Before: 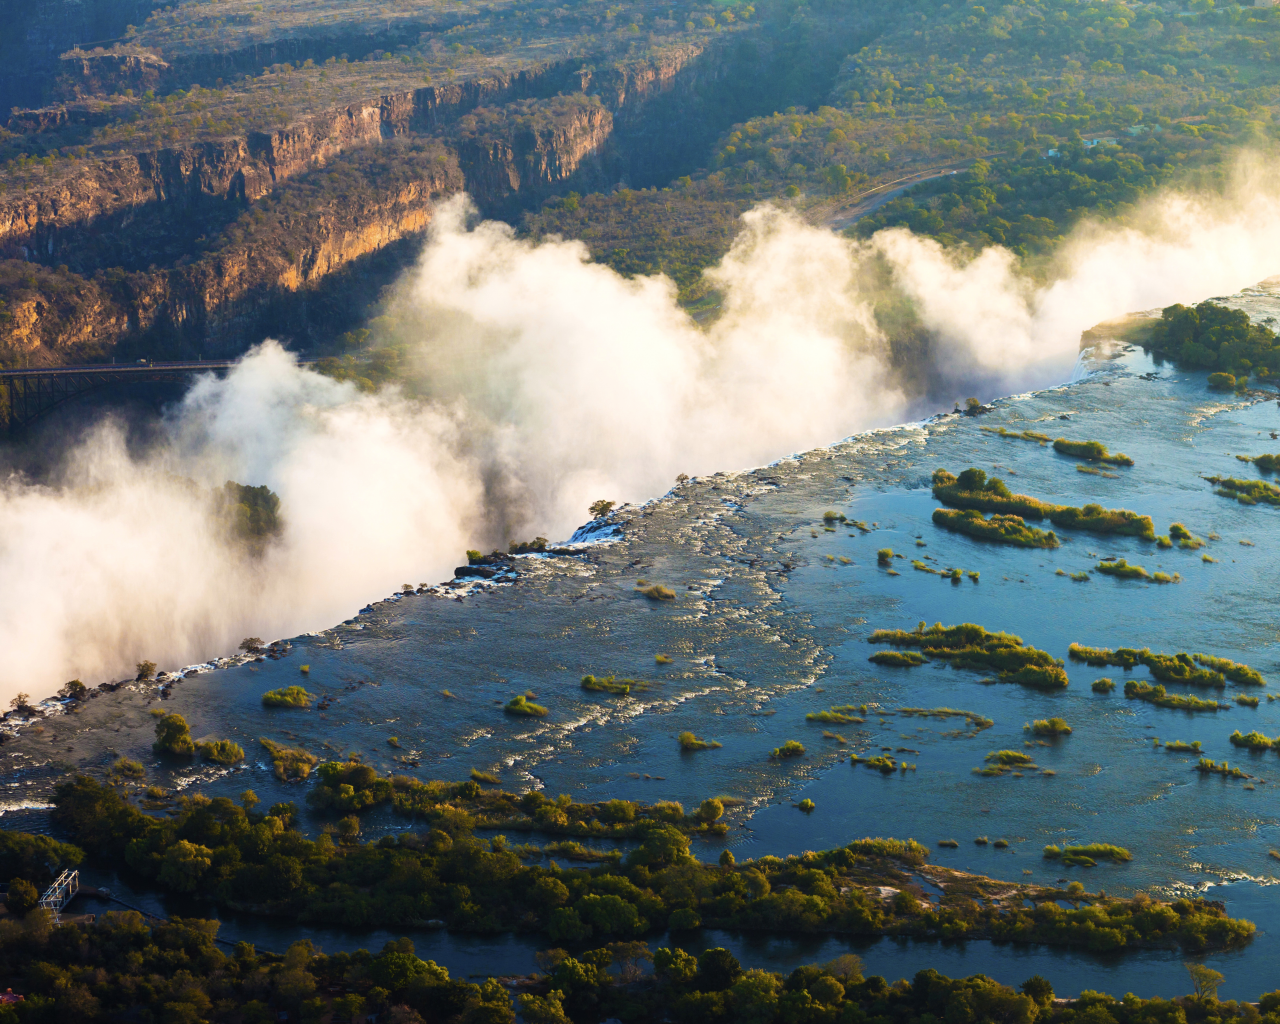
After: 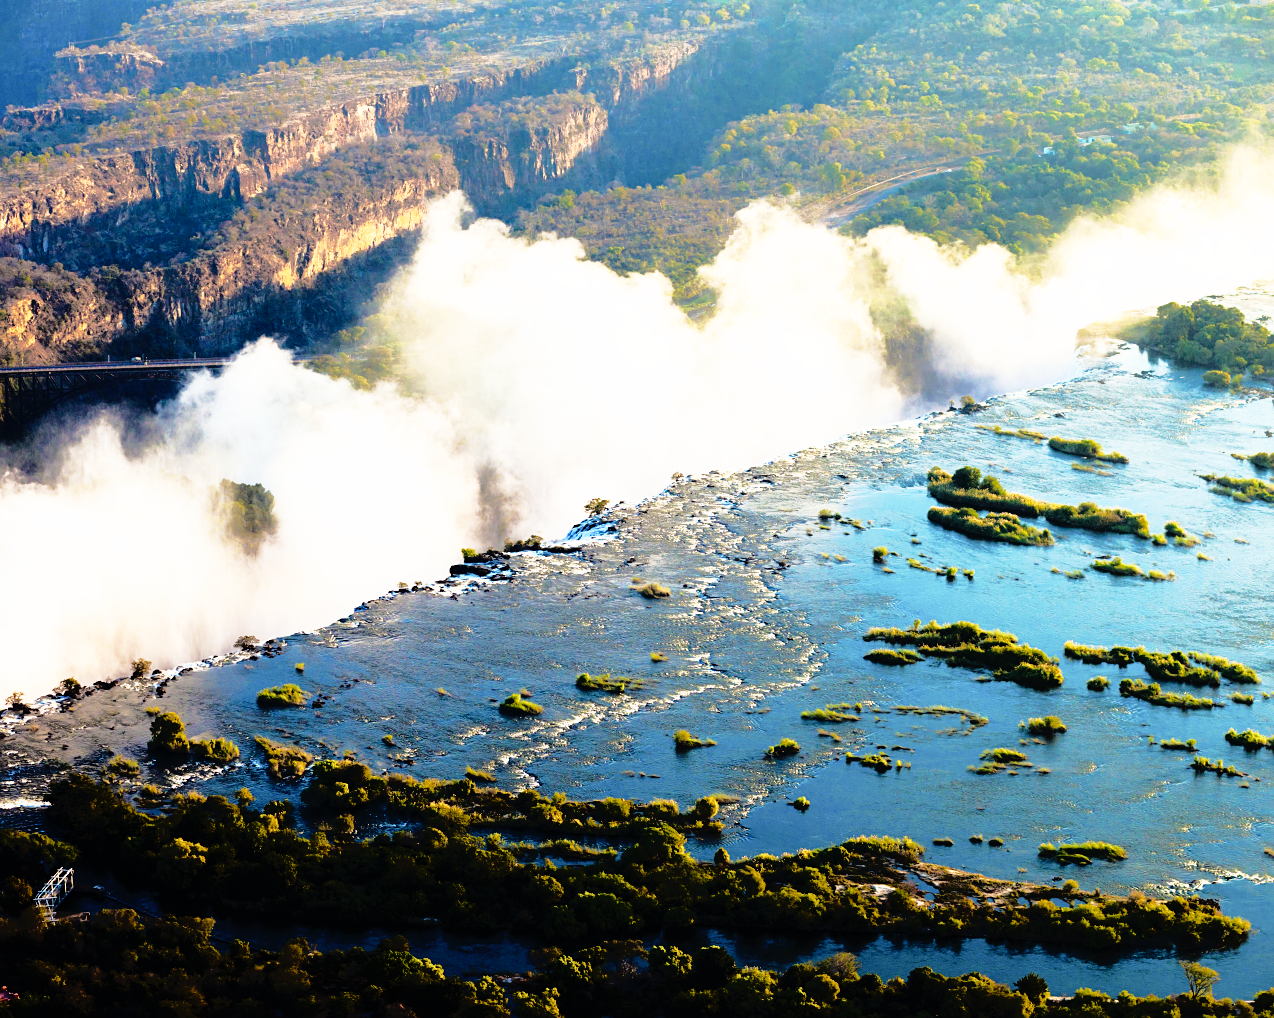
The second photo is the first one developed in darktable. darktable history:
sharpen: amount 0.217
base curve: curves: ch0 [(0, 0) (0.012, 0.01) (0.073, 0.168) (0.31, 0.711) (0.645, 0.957) (1, 1)], preserve colors none
contrast equalizer: y [[0.6 ×6], [0.55 ×6], [0 ×6], [0 ×6], [0 ×6]], mix 0.131
crop and rotate: left 0.466%, top 0.217%, bottom 0.351%
tone equalizer: -8 EV -1.88 EV, -7 EV -1.15 EV, -6 EV -1.63 EV, edges refinement/feathering 500, mask exposure compensation -1.57 EV, preserve details no
